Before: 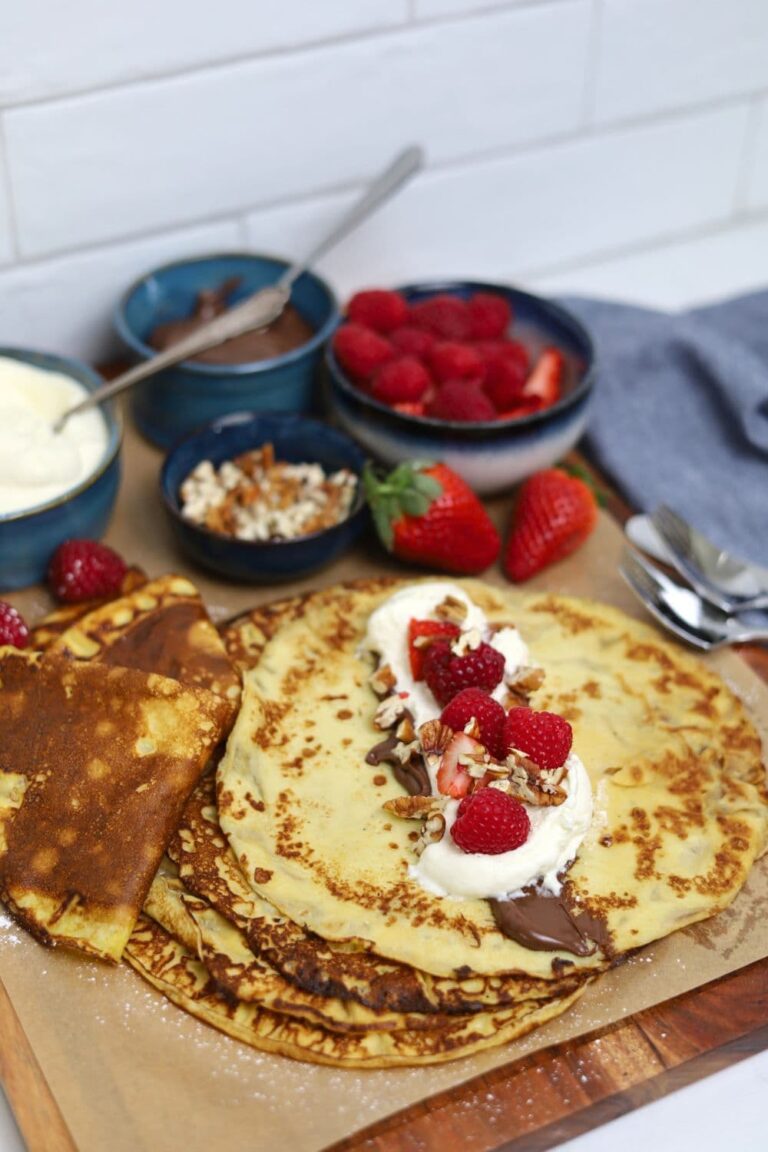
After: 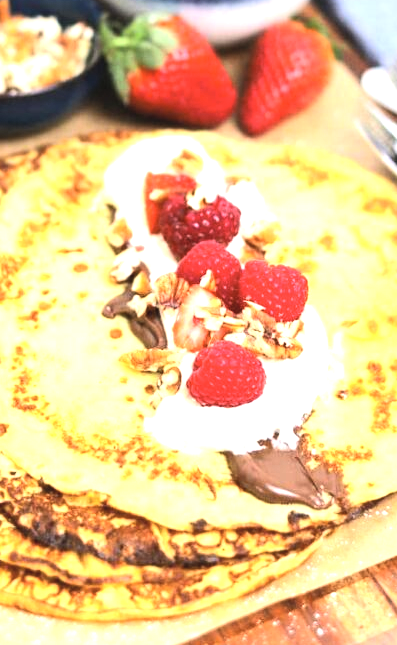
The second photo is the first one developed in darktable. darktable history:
contrast brightness saturation: contrast 0.14, brightness 0.21
crop: left 34.479%, top 38.822%, right 13.718%, bottom 5.172%
tone equalizer: -8 EV -0.75 EV, -7 EV -0.7 EV, -6 EV -0.6 EV, -5 EV -0.4 EV, -3 EV 0.4 EV, -2 EV 0.6 EV, -1 EV 0.7 EV, +0 EV 0.75 EV, edges refinement/feathering 500, mask exposure compensation -1.57 EV, preserve details no
exposure: black level correction 0, exposure 1.1 EV, compensate highlight preservation false
